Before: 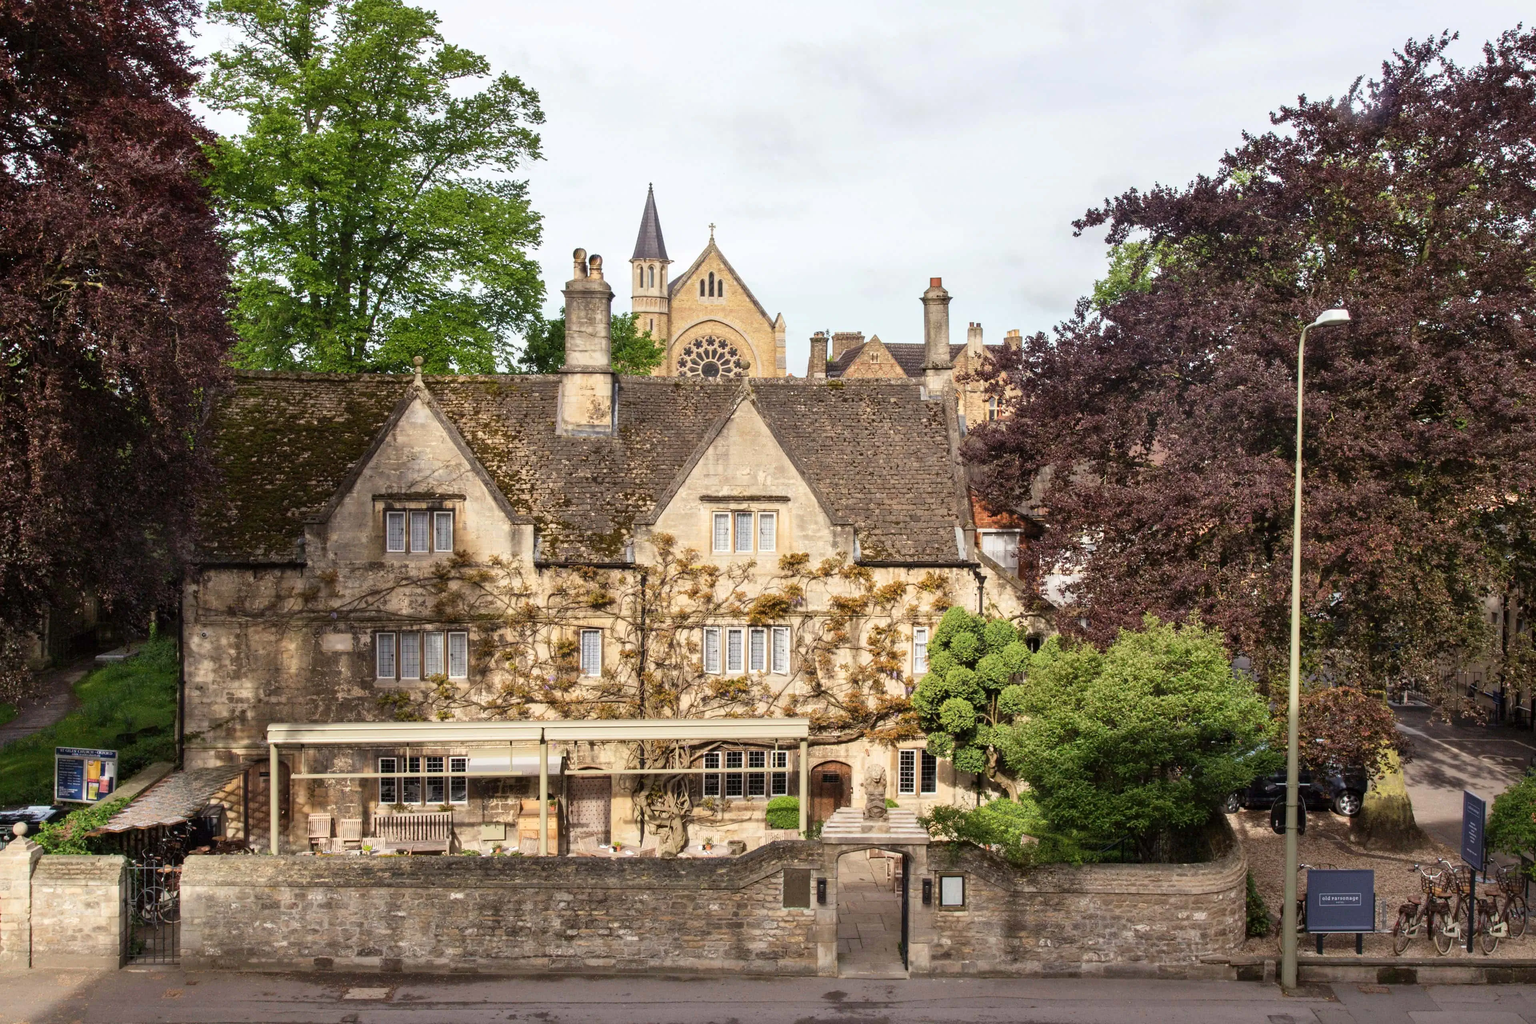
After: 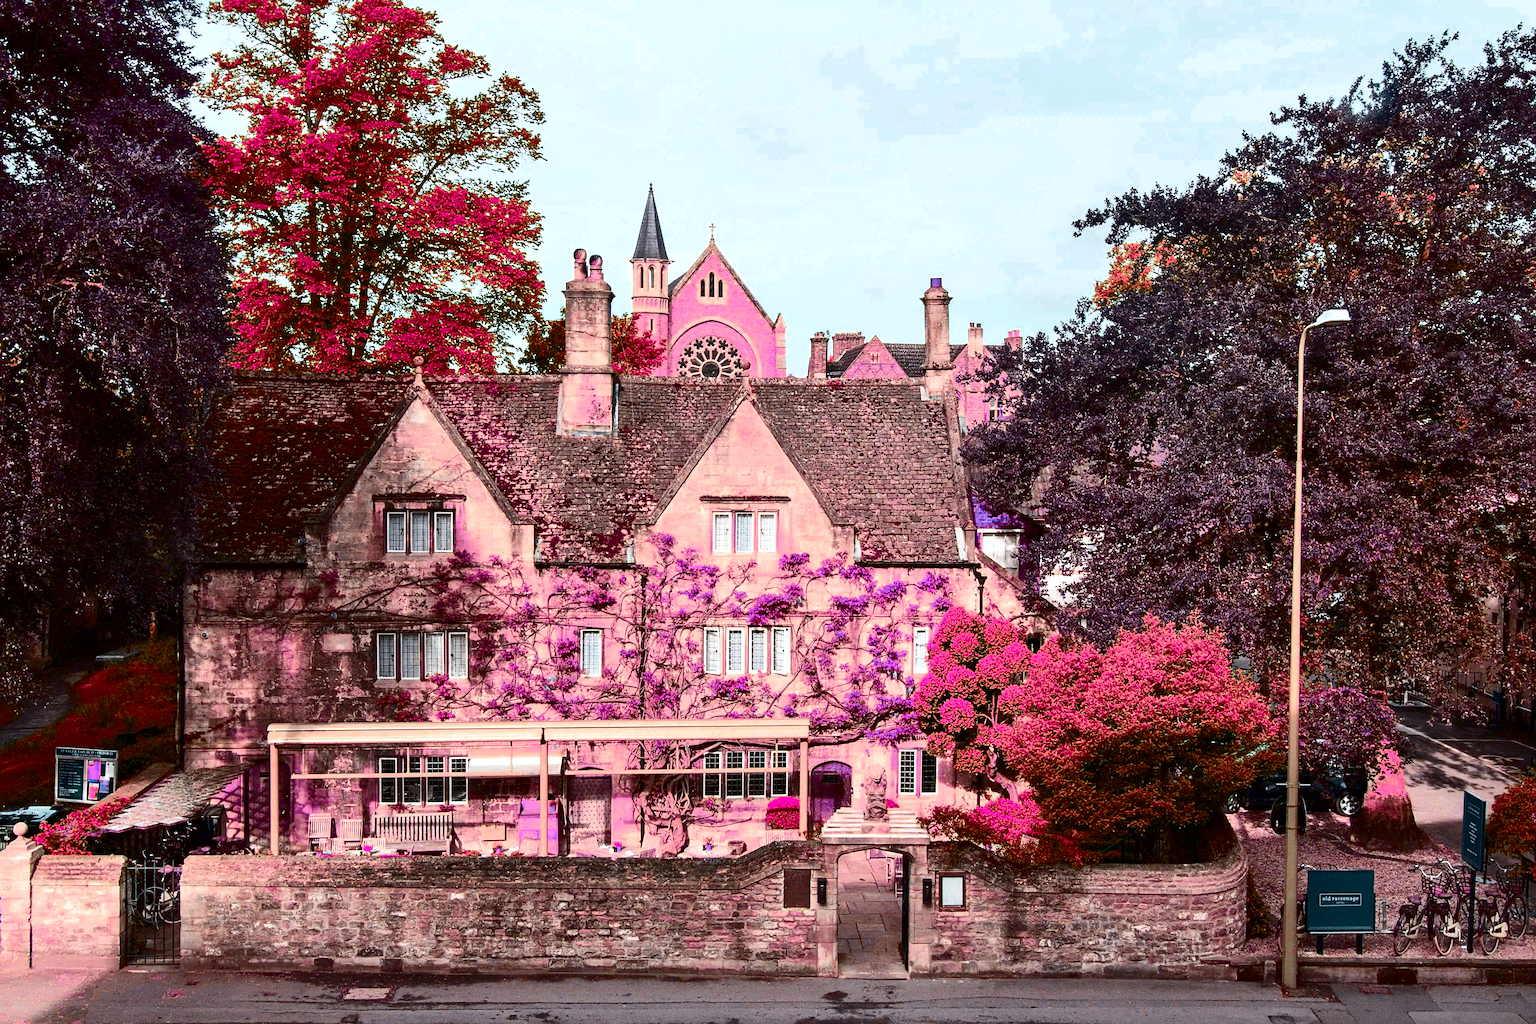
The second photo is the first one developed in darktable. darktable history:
sharpen: on, module defaults
color zones: curves: ch0 [(0.826, 0.353)]; ch1 [(0.242, 0.647) (0.889, 0.342)]; ch2 [(0.246, 0.089) (0.969, 0.068)]
contrast brightness saturation: contrast 0.32, brightness -0.08, saturation 0.17
haze removal: adaptive false
white balance: red 0.967, blue 1.049
exposure: black level correction 0.001, exposure 0.5 EV, compensate exposure bias true, compensate highlight preservation false
